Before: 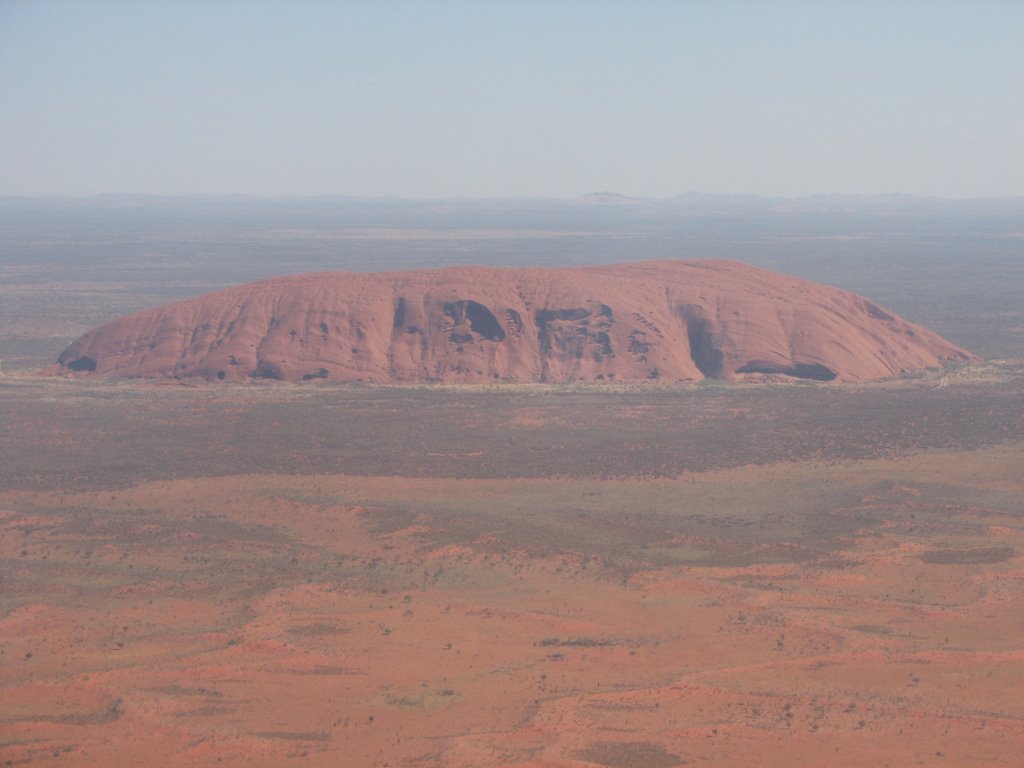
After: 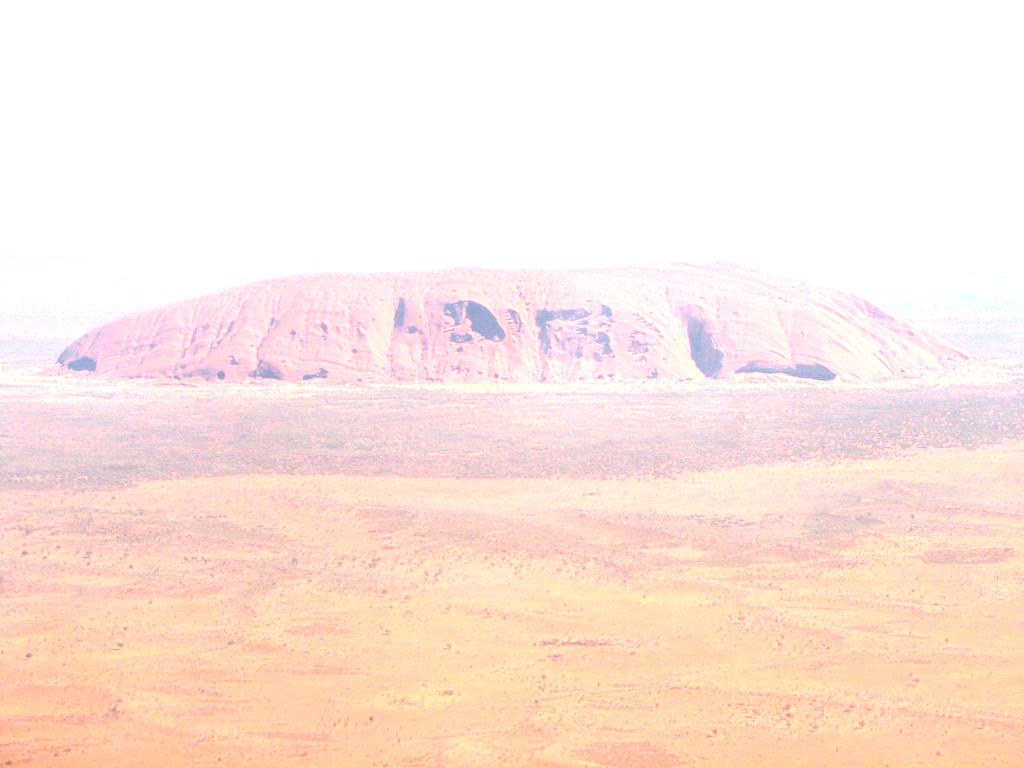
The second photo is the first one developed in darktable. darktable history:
contrast brightness saturation: contrast -0.286
color balance rgb: perceptual saturation grading › global saturation -32.274%, perceptual brilliance grading › global brilliance 34.546%, perceptual brilliance grading › highlights 49.233%, perceptual brilliance grading › mid-tones 59.658%, perceptual brilliance grading › shadows 34.506%, global vibrance 20%
